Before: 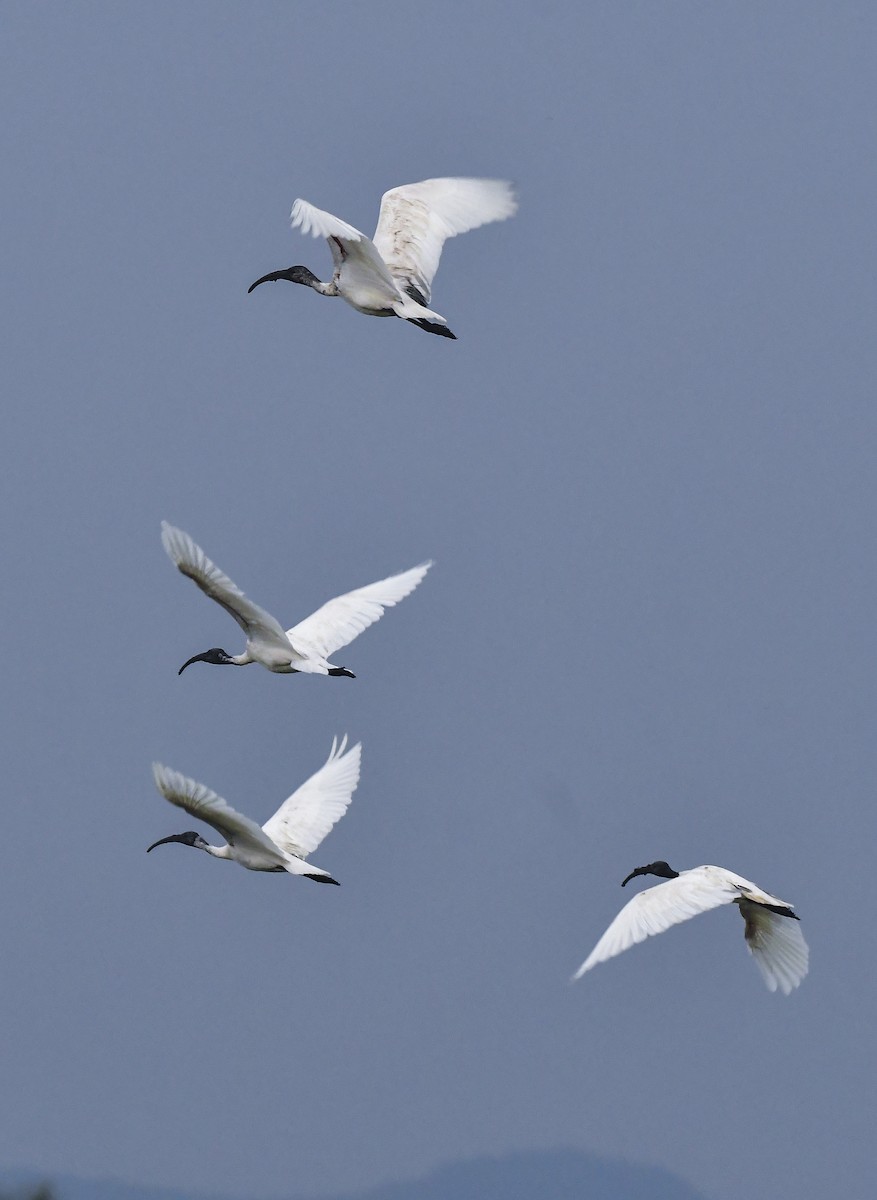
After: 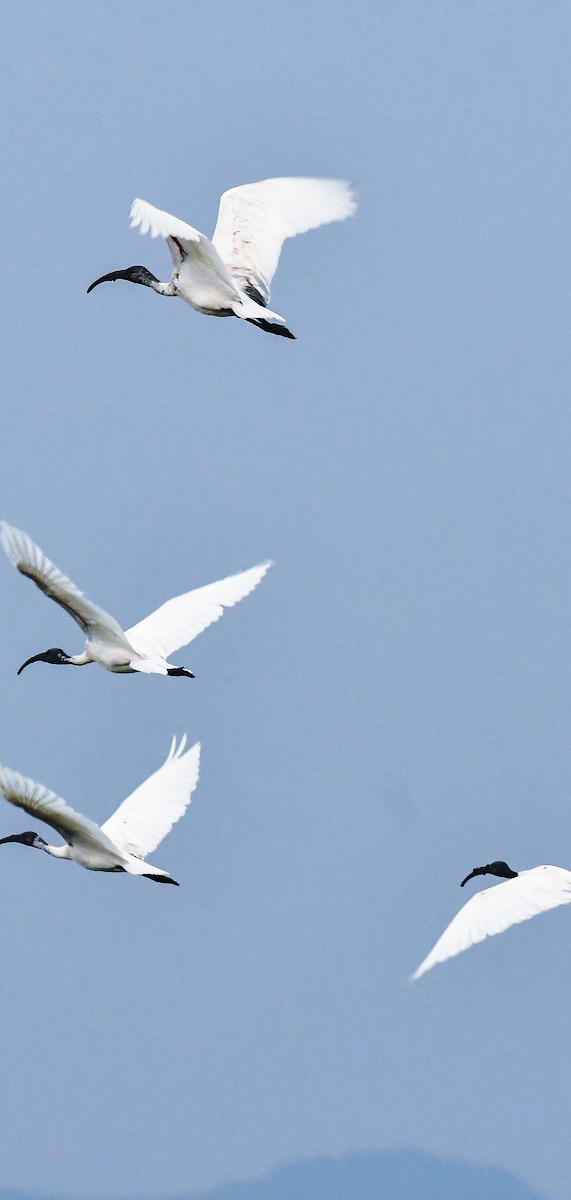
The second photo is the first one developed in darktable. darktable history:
base curve: curves: ch0 [(0, 0) (0.028, 0.03) (0.121, 0.232) (0.46, 0.748) (0.859, 0.968) (1, 1)], preserve colors none
crop and rotate: left 18.374%, right 16.474%
exposure: compensate highlight preservation false
